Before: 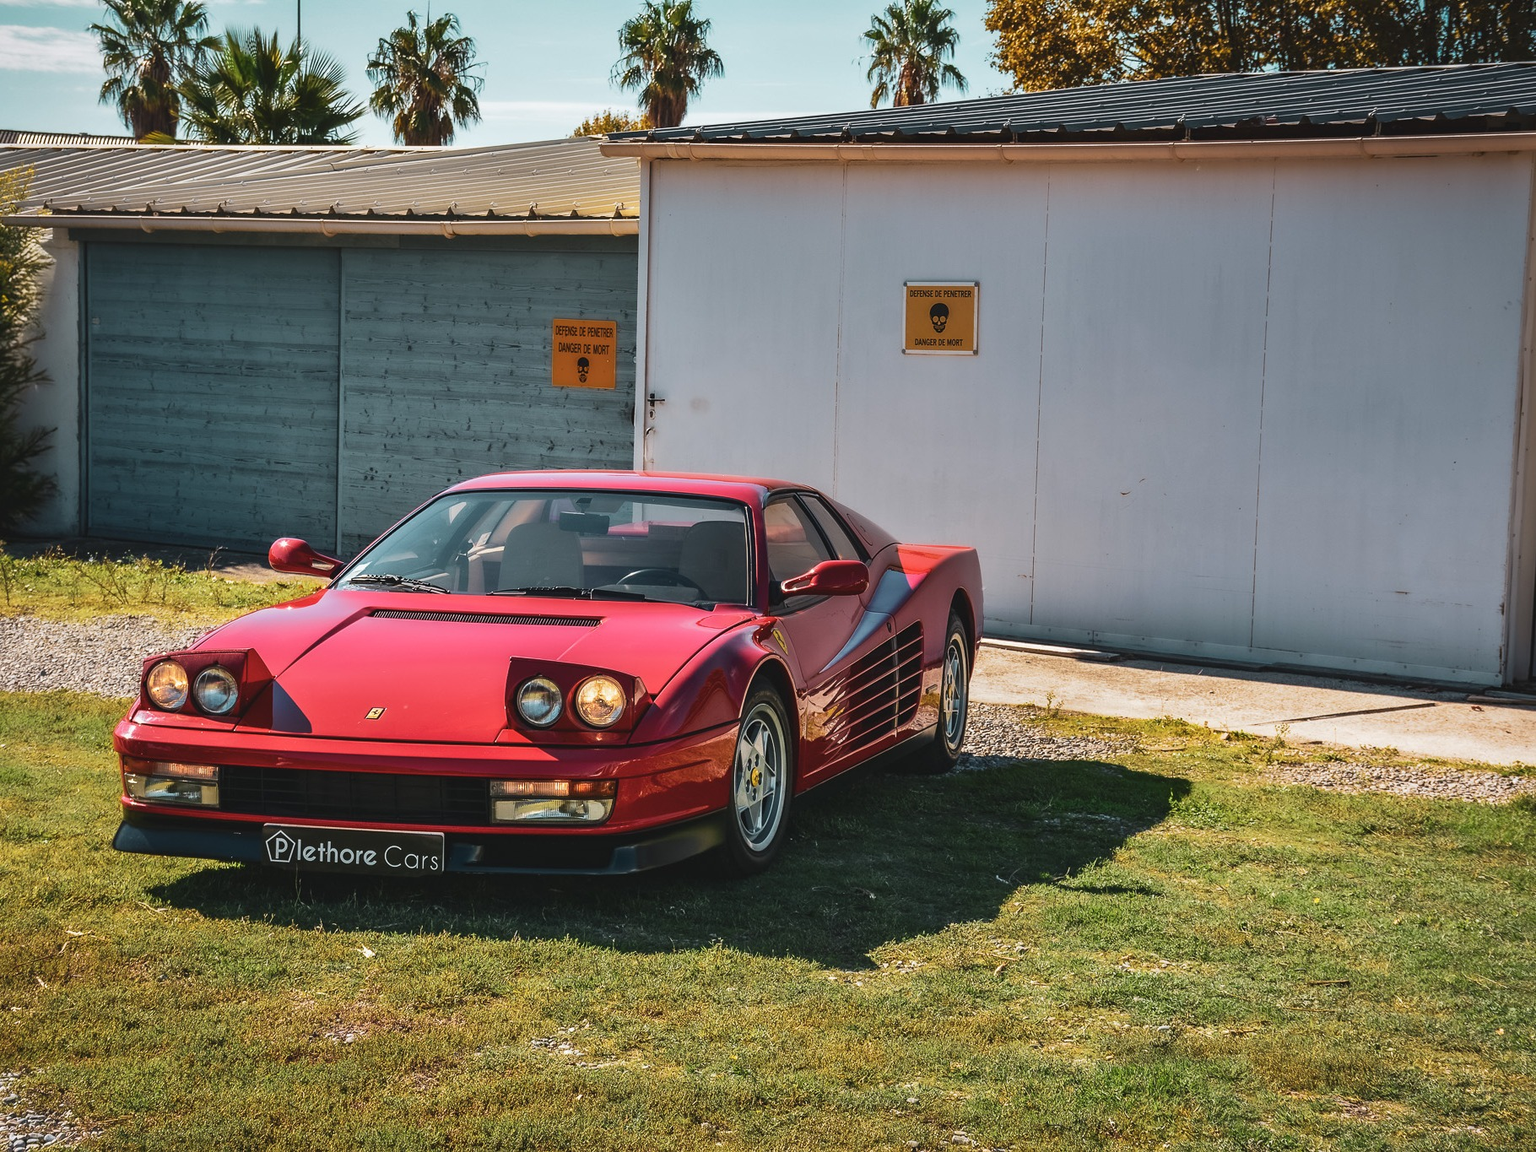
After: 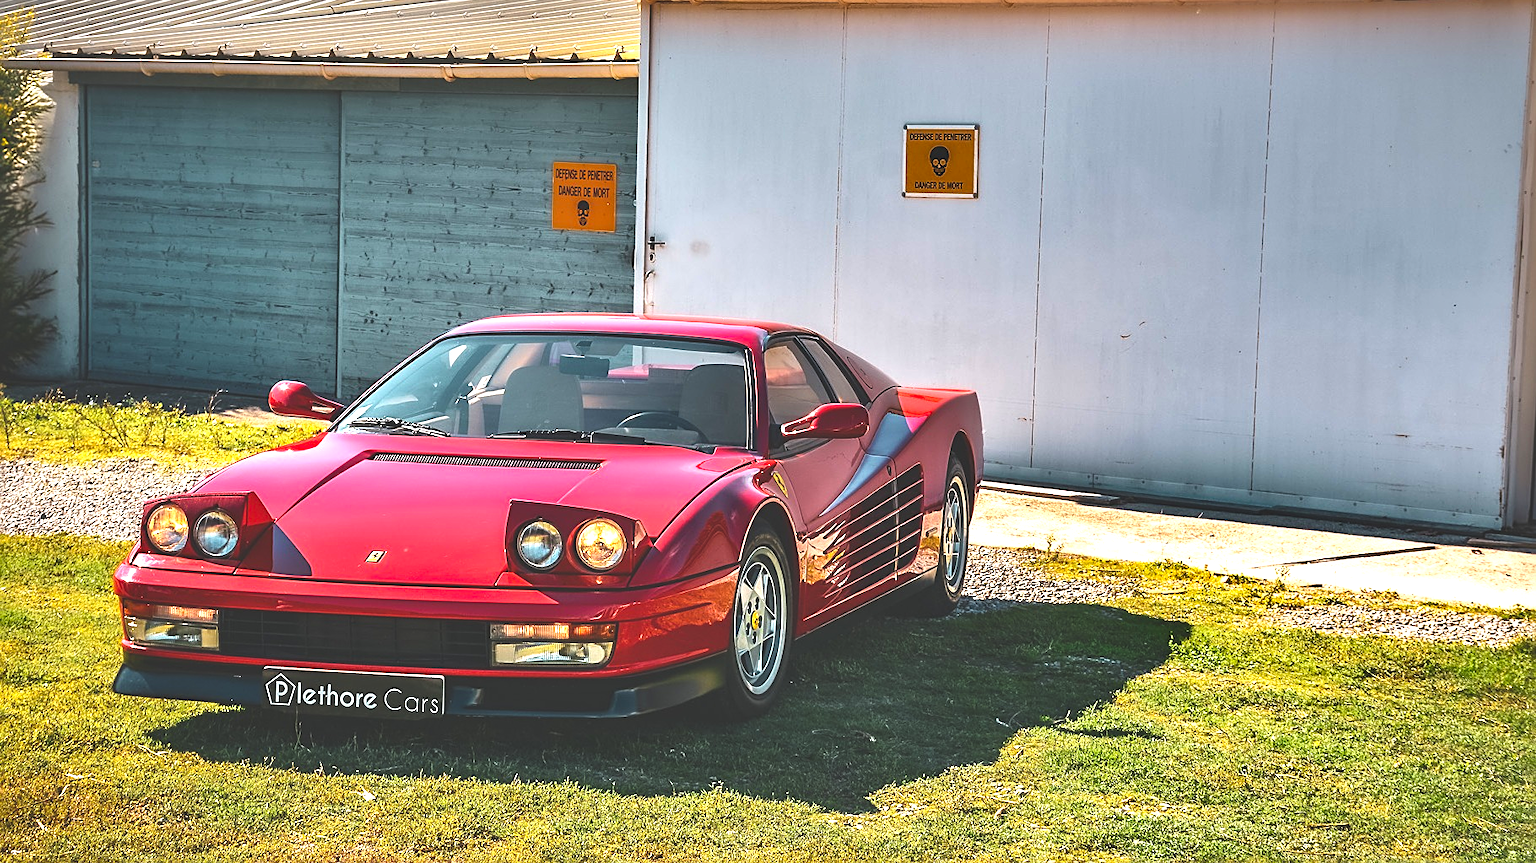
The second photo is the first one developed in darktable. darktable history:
exposure: black level correction 0.001, exposure 0.966 EV, compensate highlight preservation false
sharpen: on, module defaults
color balance rgb: global offset › luminance 1.976%, perceptual saturation grading › global saturation 19.472%
crop: top 13.637%, bottom 11.358%
shadows and highlights: soften with gaussian
